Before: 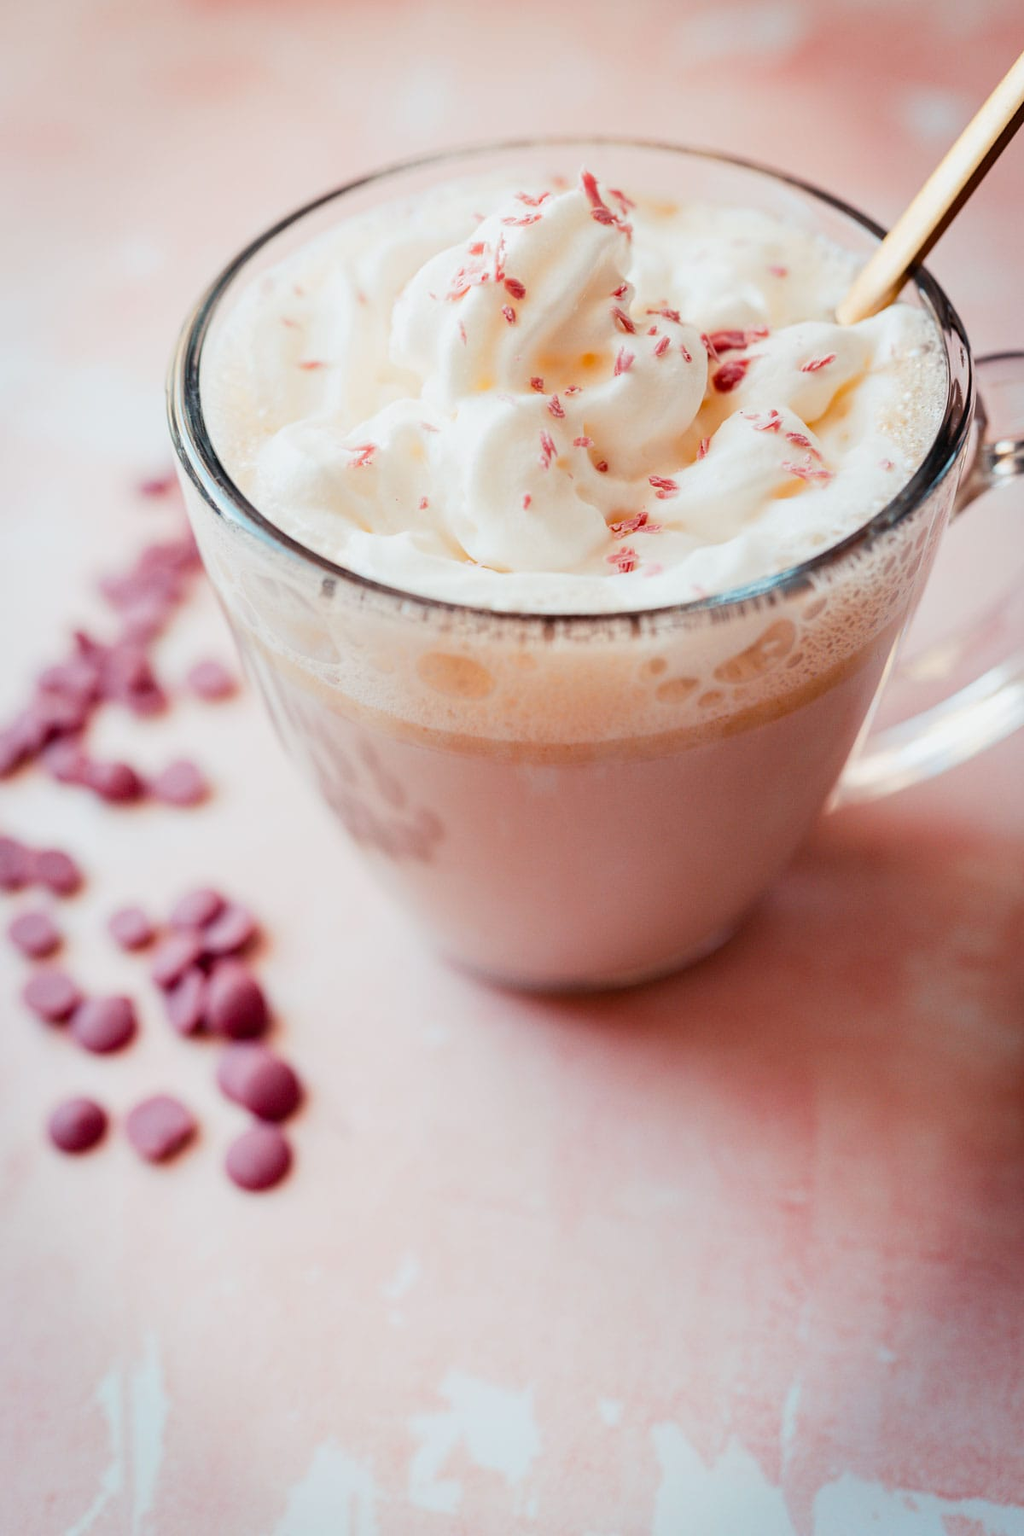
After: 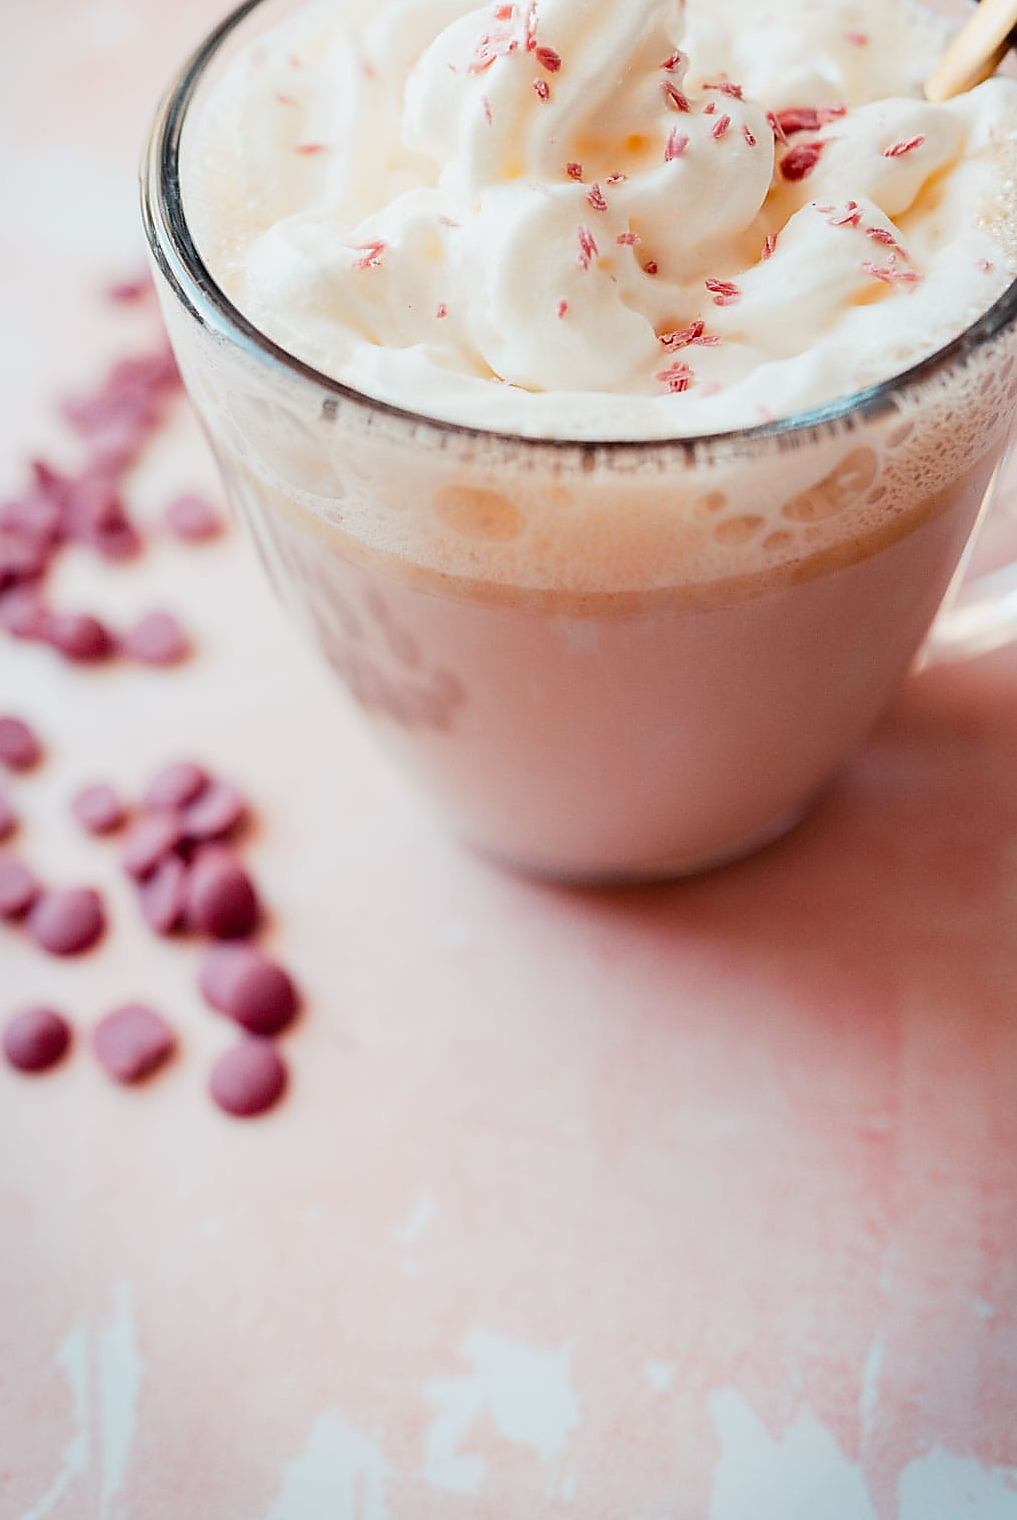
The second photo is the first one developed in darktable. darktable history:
sharpen: radius 1.383, amount 1.238, threshold 0.808
crop and rotate: left 4.585%, top 15.534%, right 10.637%
